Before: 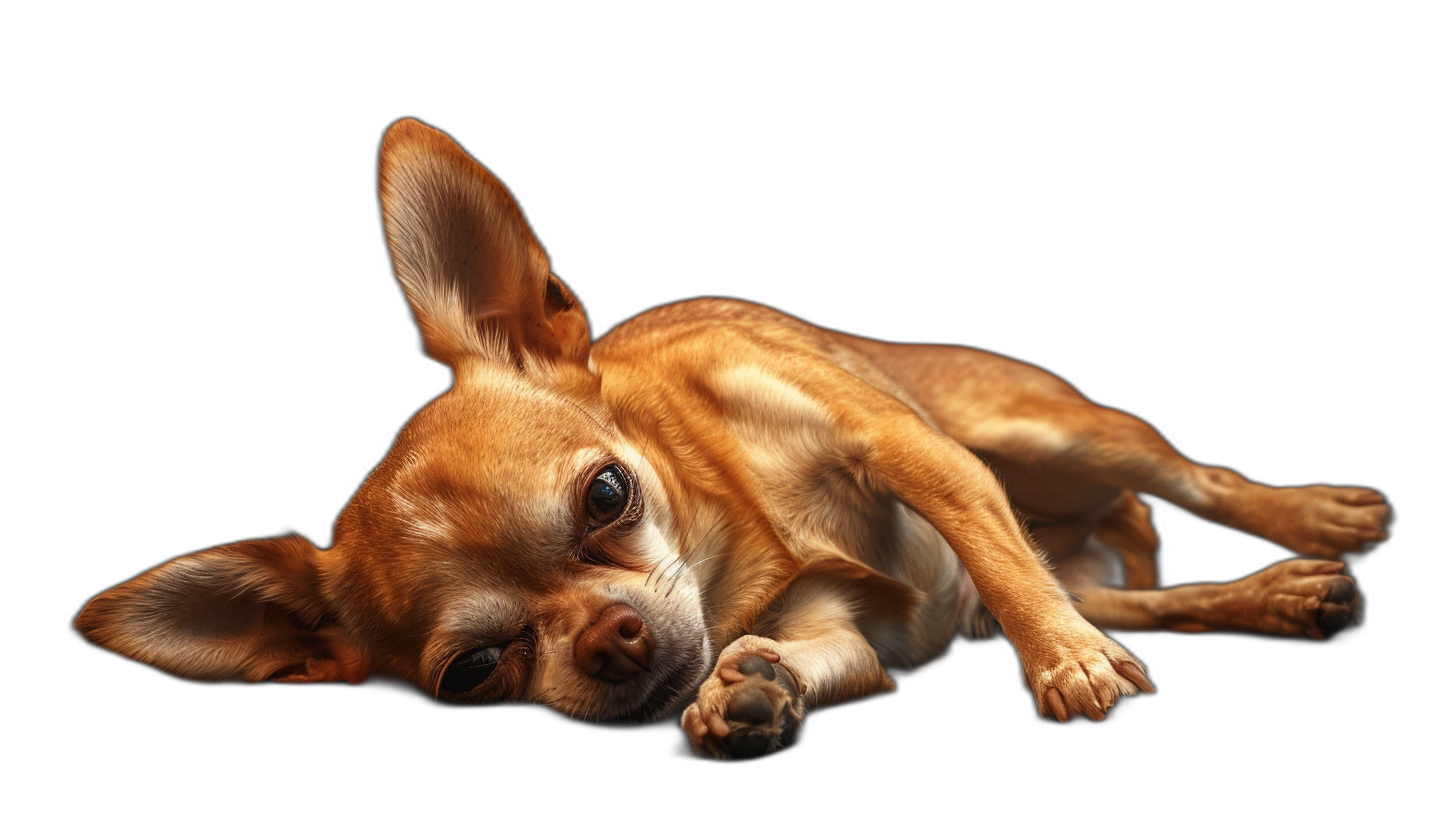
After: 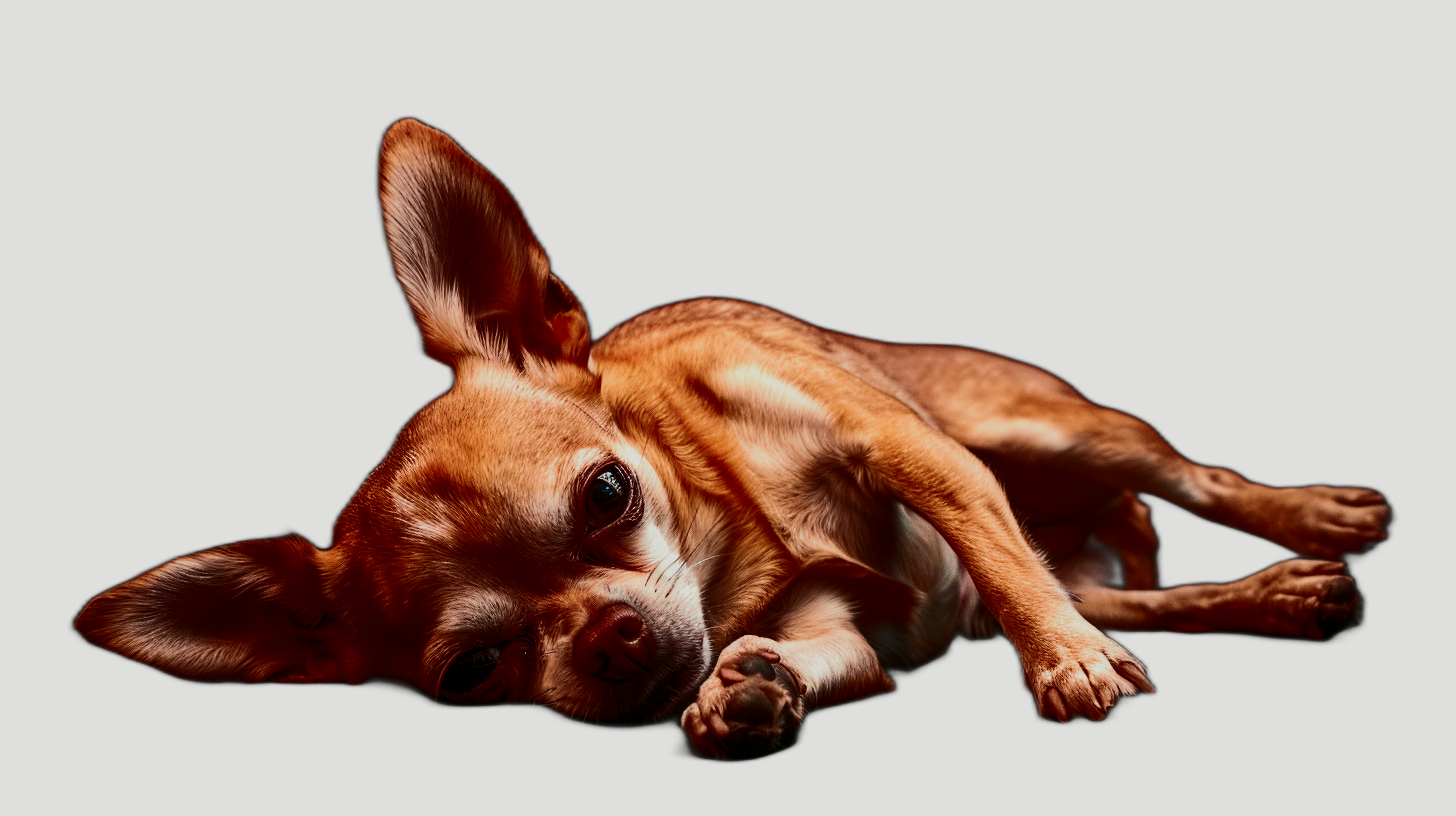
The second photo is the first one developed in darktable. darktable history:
sigmoid: contrast 1.22, skew 0.65
tone curve: curves: ch0 [(0, 0) (0.058, 0.022) (0.265, 0.208) (0.41, 0.417) (0.485, 0.524) (0.638, 0.673) (0.845, 0.828) (0.994, 0.964)]; ch1 [(0, 0) (0.136, 0.146) (0.317, 0.34) (0.382, 0.408) (0.469, 0.482) (0.498, 0.497) (0.557, 0.573) (0.644, 0.643) (0.725, 0.765) (1, 1)]; ch2 [(0, 0) (0.352, 0.403) (0.45, 0.469) (0.502, 0.504) (0.54, 0.524) (0.592, 0.566) (0.638, 0.599) (1, 1)], color space Lab, independent channels, preserve colors none
contrast brightness saturation: contrast 0.1, brightness -0.26, saturation 0.14
exposure: exposure 0.207 EV, compensate highlight preservation false
